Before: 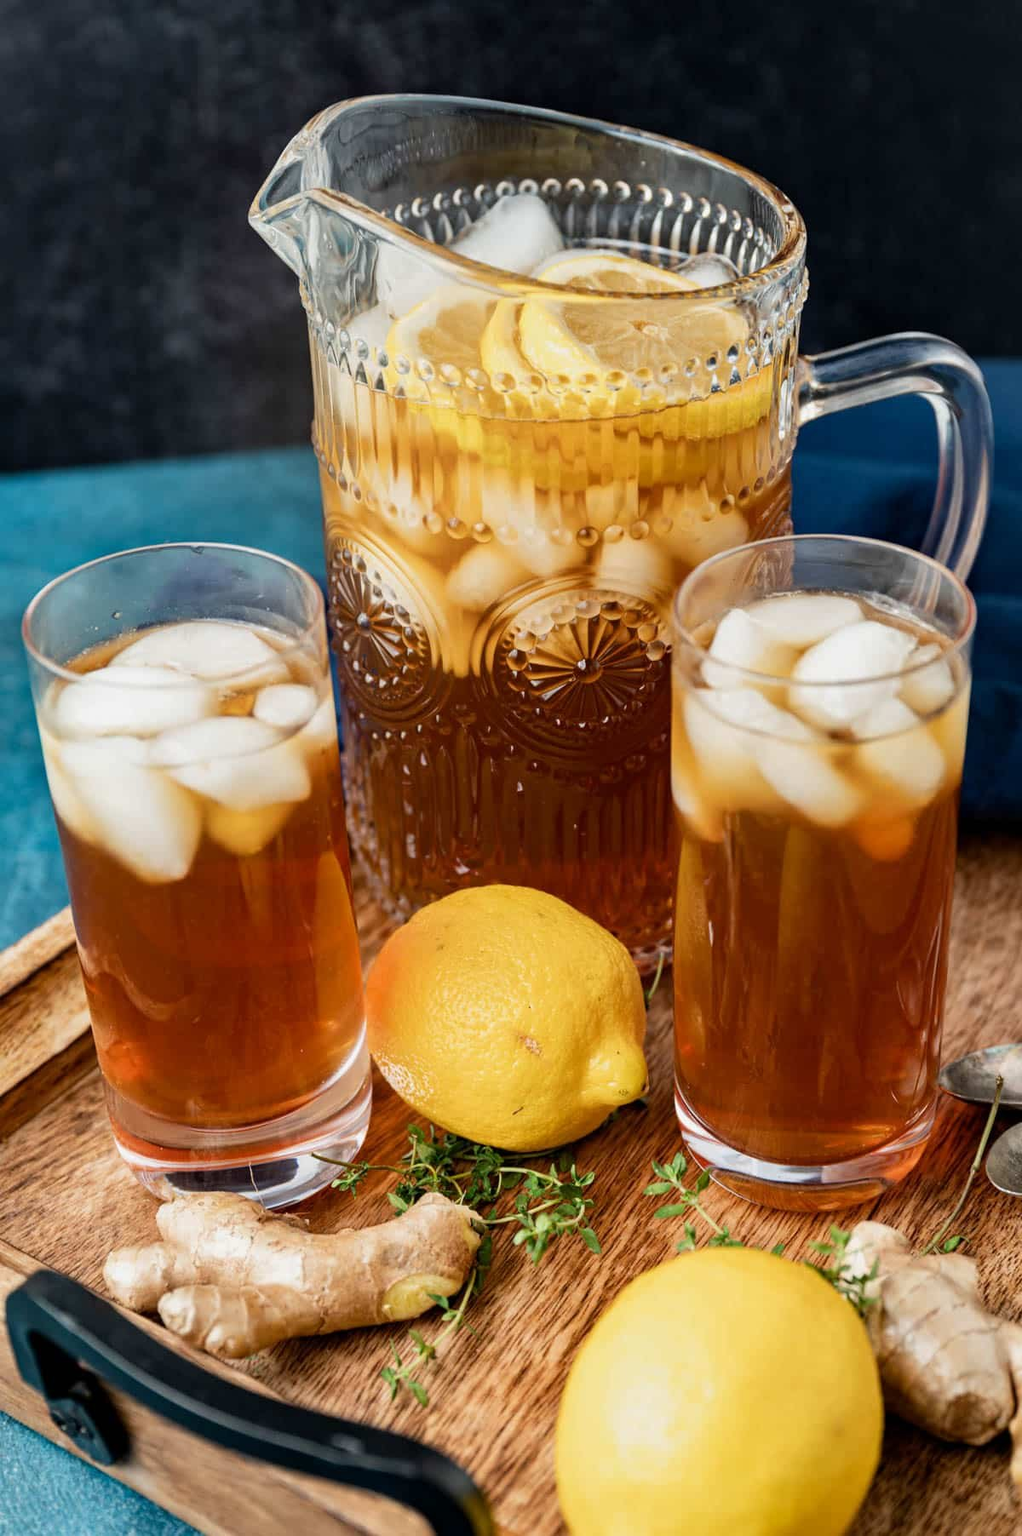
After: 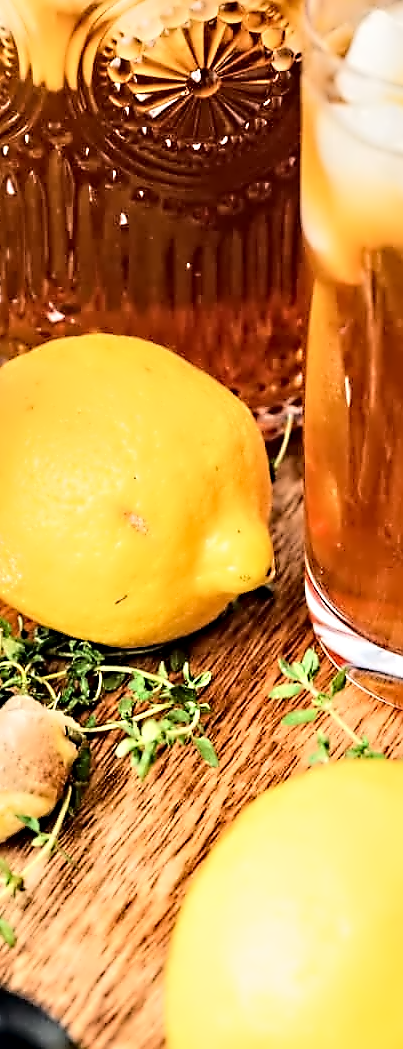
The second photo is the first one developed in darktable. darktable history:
crop: left 40.584%, top 39.116%, right 25.763%, bottom 2.713%
tone equalizer: -7 EV 0.141 EV, -6 EV 0.575 EV, -5 EV 1.17 EV, -4 EV 1.31 EV, -3 EV 1.14 EV, -2 EV 0.6 EV, -1 EV 0.164 EV, edges refinement/feathering 500, mask exposure compensation -1.57 EV, preserve details no
contrast equalizer: octaves 7, y [[0.5, 0.542, 0.583, 0.625, 0.667, 0.708], [0.5 ×6], [0.5 ×6], [0, 0.033, 0.067, 0.1, 0.133, 0.167], [0, 0.05, 0.1, 0.15, 0.2, 0.25]]
sharpen: radius 0.974, amount 0.61
